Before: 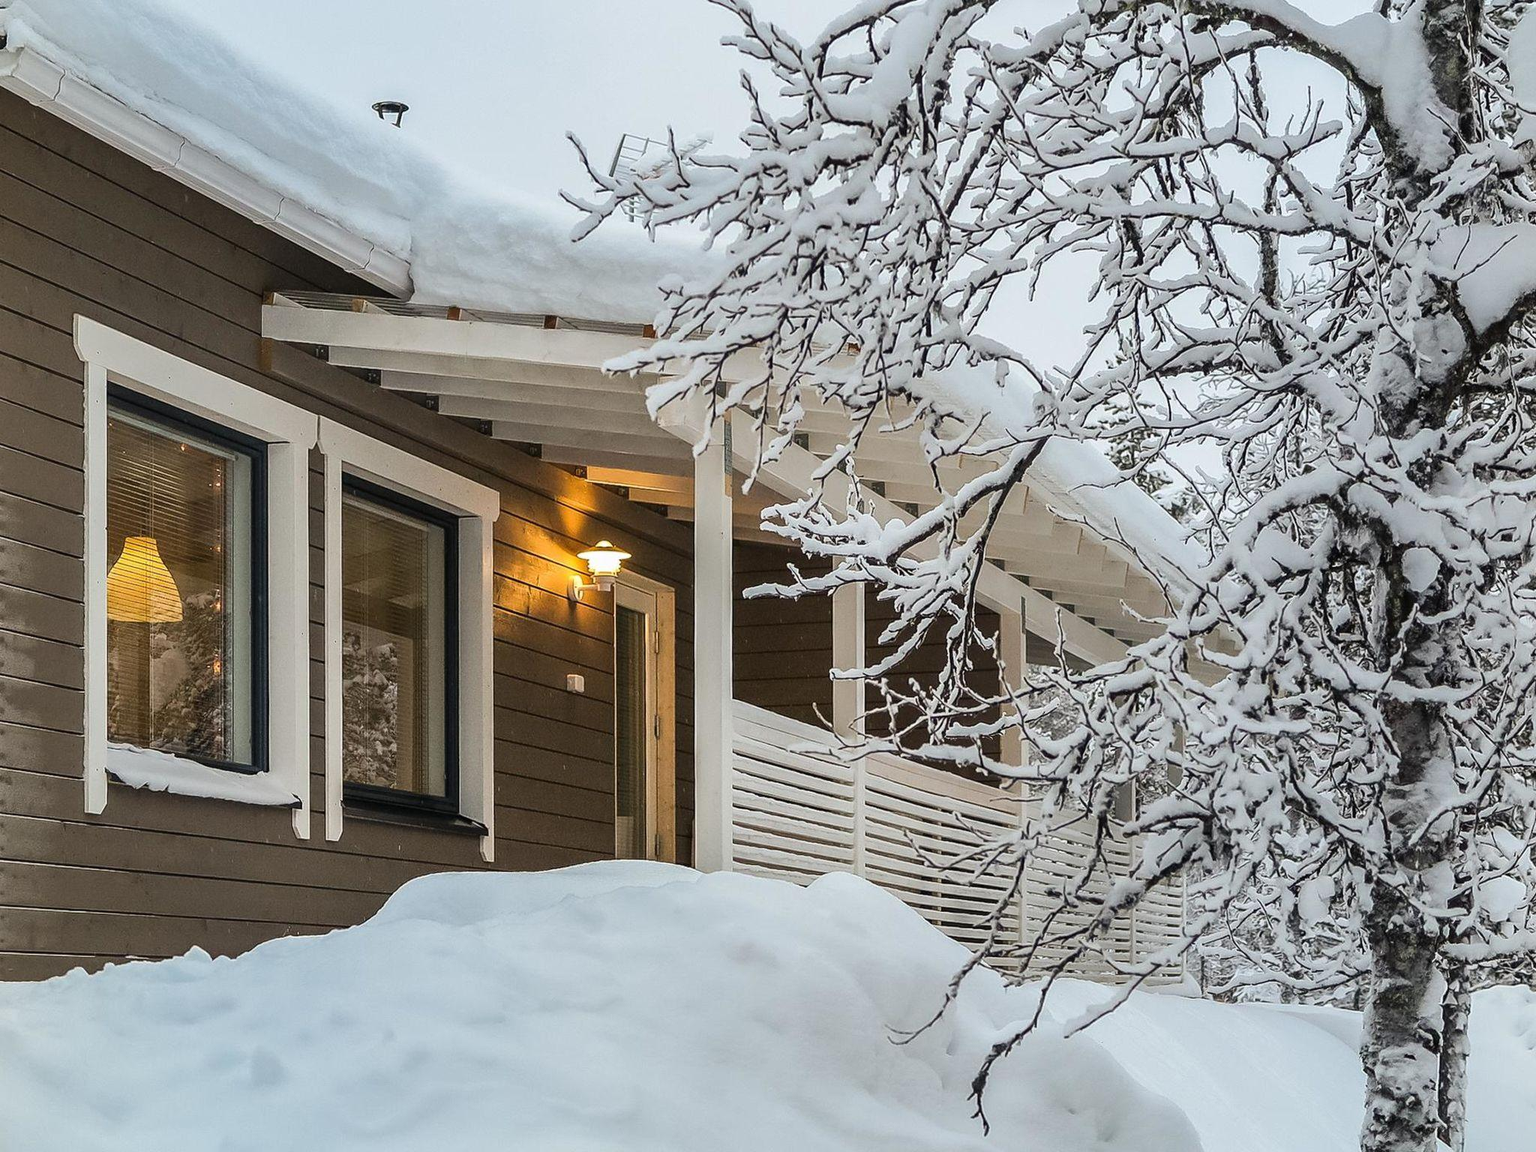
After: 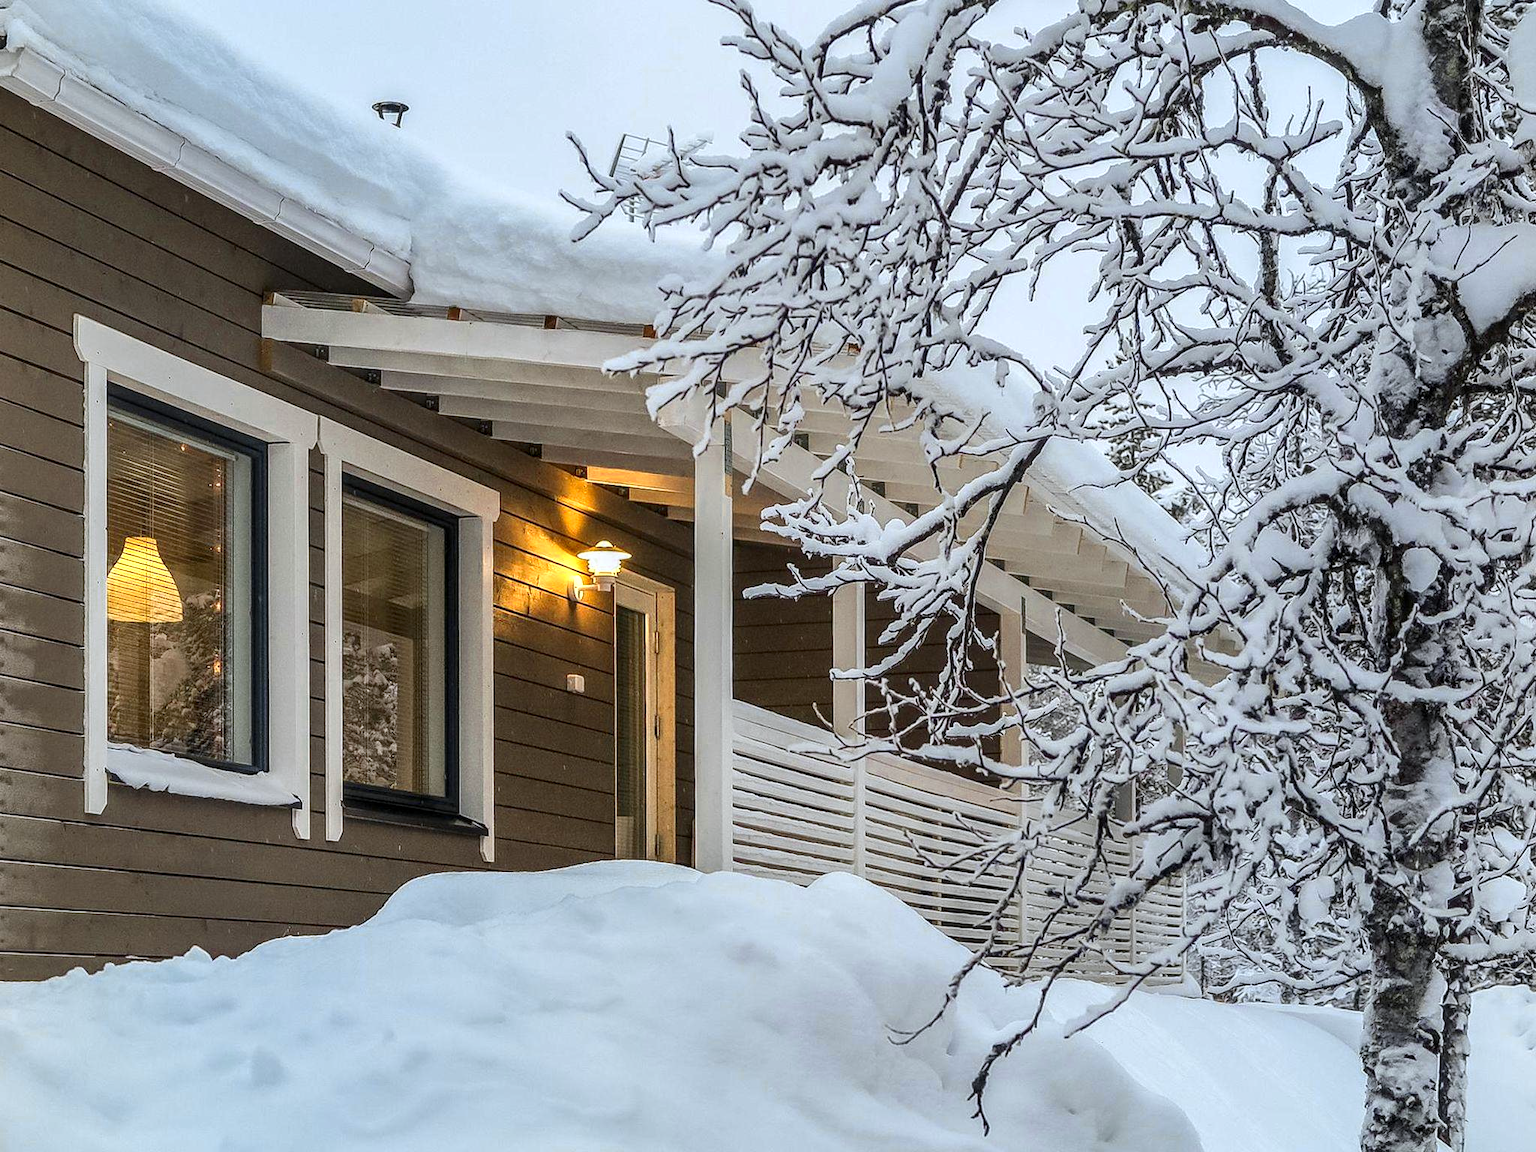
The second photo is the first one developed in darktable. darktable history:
local contrast: on, module defaults
white balance: red 0.98, blue 1.034
color zones: curves: ch0 [(0.004, 0.305) (0.261, 0.623) (0.389, 0.399) (0.708, 0.571) (0.947, 0.34)]; ch1 [(0.025, 0.645) (0.229, 0.584) (0.326, 0.551) (0.484, 0.262) (0.757, 0.643)]
